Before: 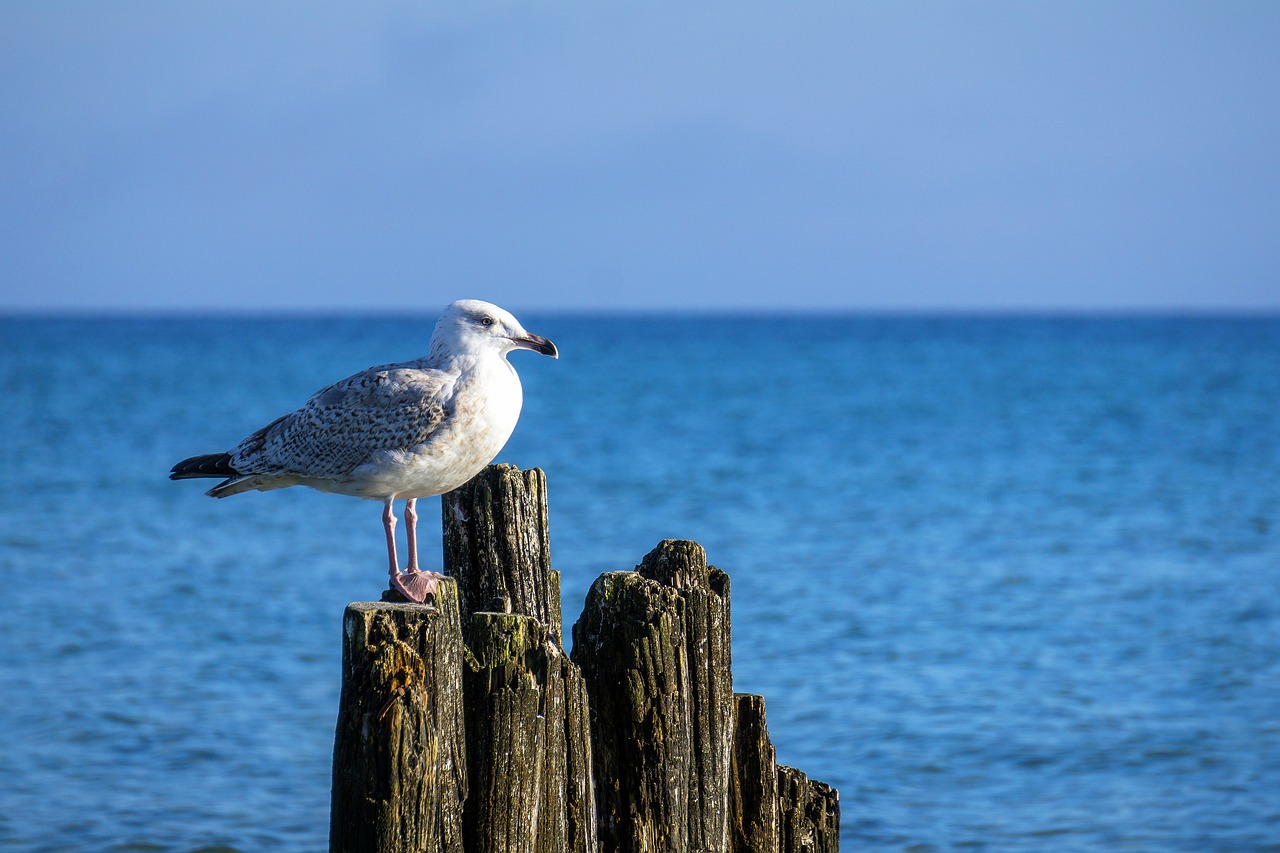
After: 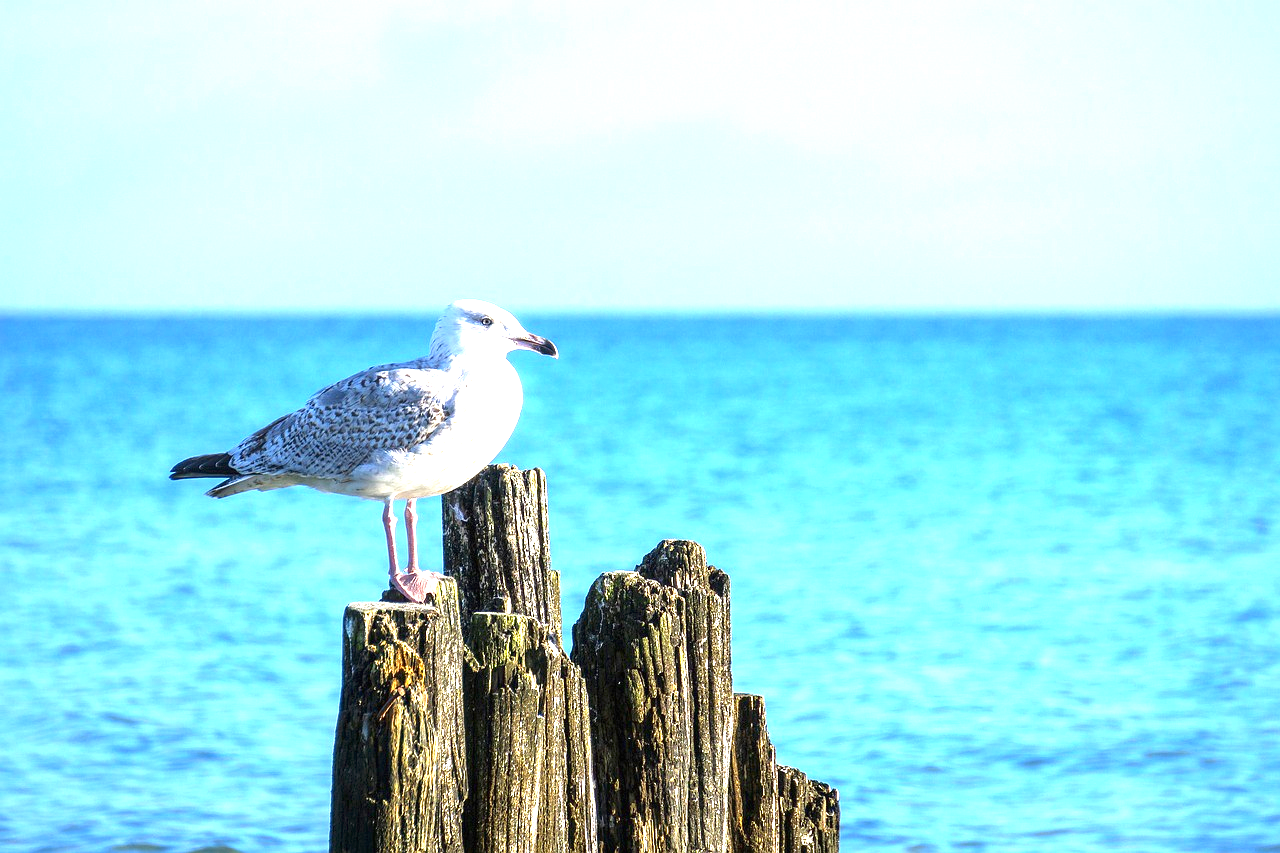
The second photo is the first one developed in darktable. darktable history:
exposure: black level correction 0, exposure 1.998 EV, compensate highlight preservation false
